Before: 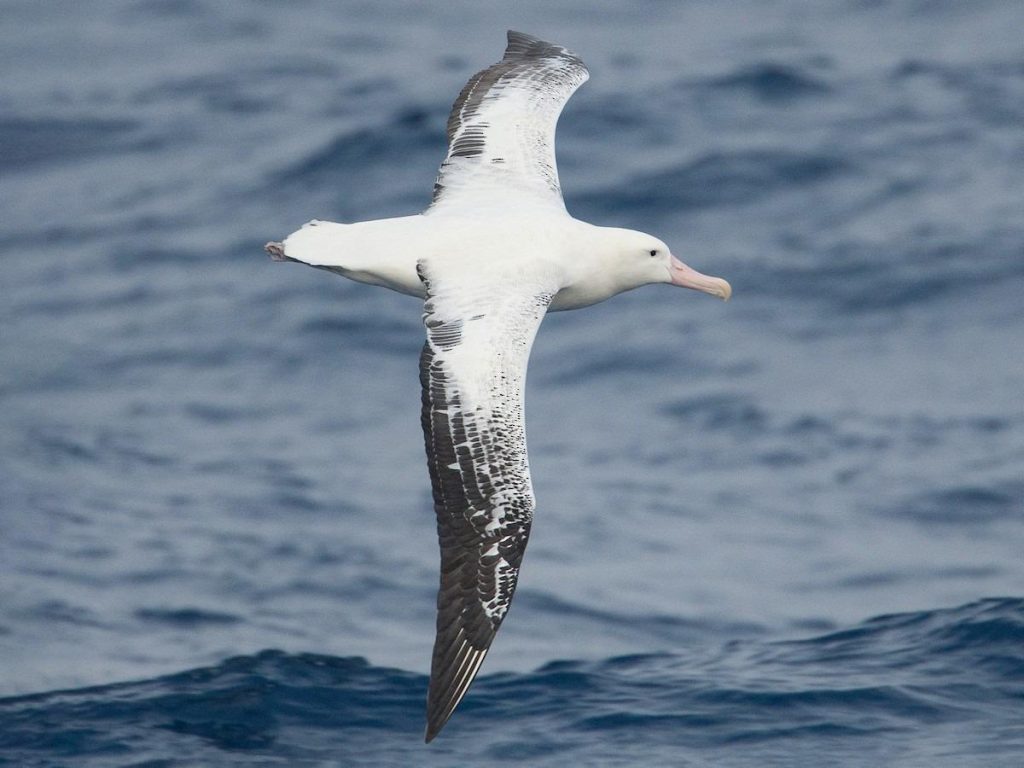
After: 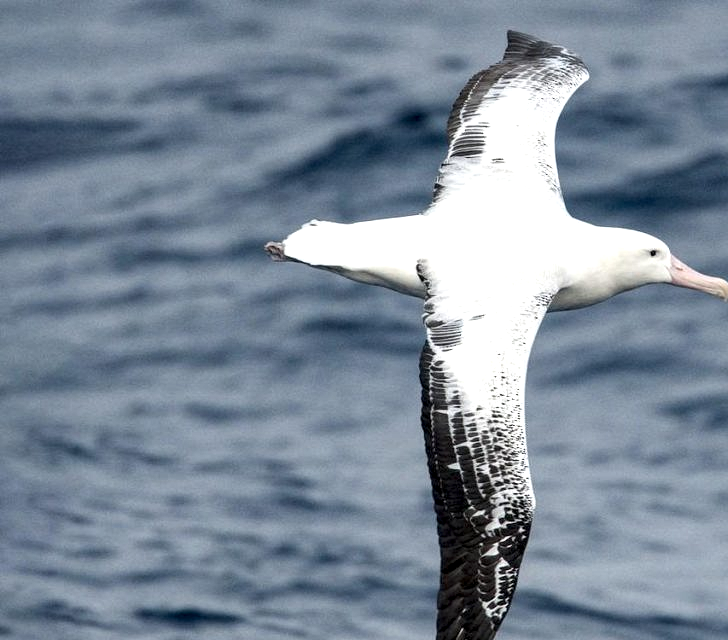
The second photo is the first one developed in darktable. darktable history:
local contrast: highlights 80%, shadows 57%, detail 175%, midtone range 0.602
crop: right 28.885%, bottom 16.626%
